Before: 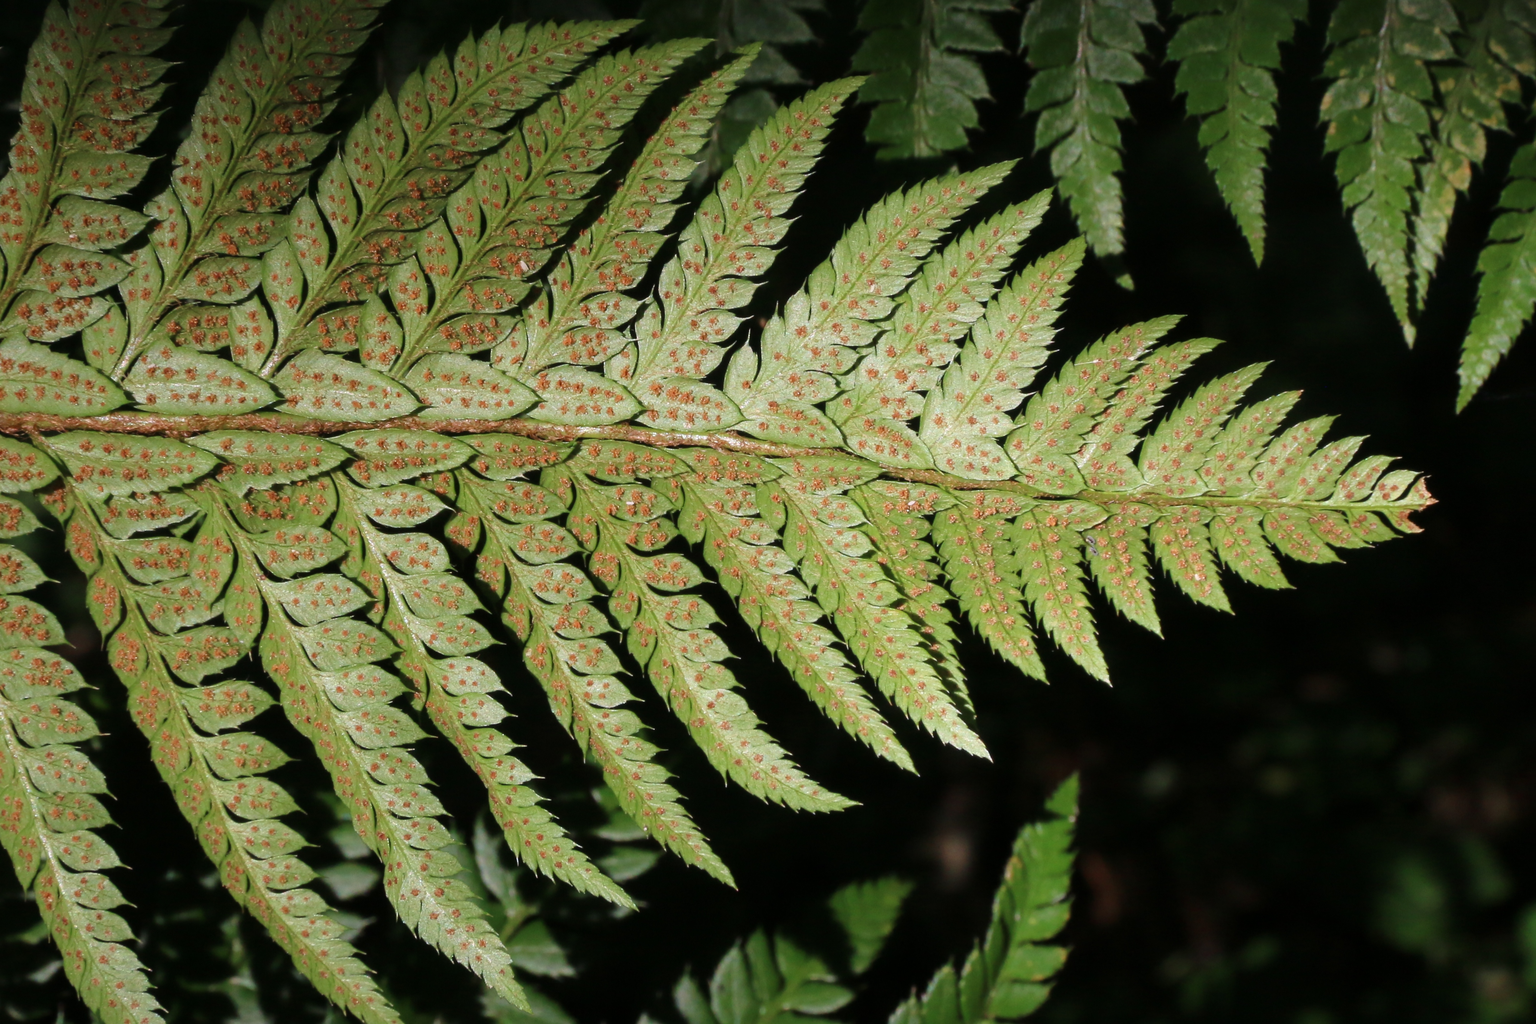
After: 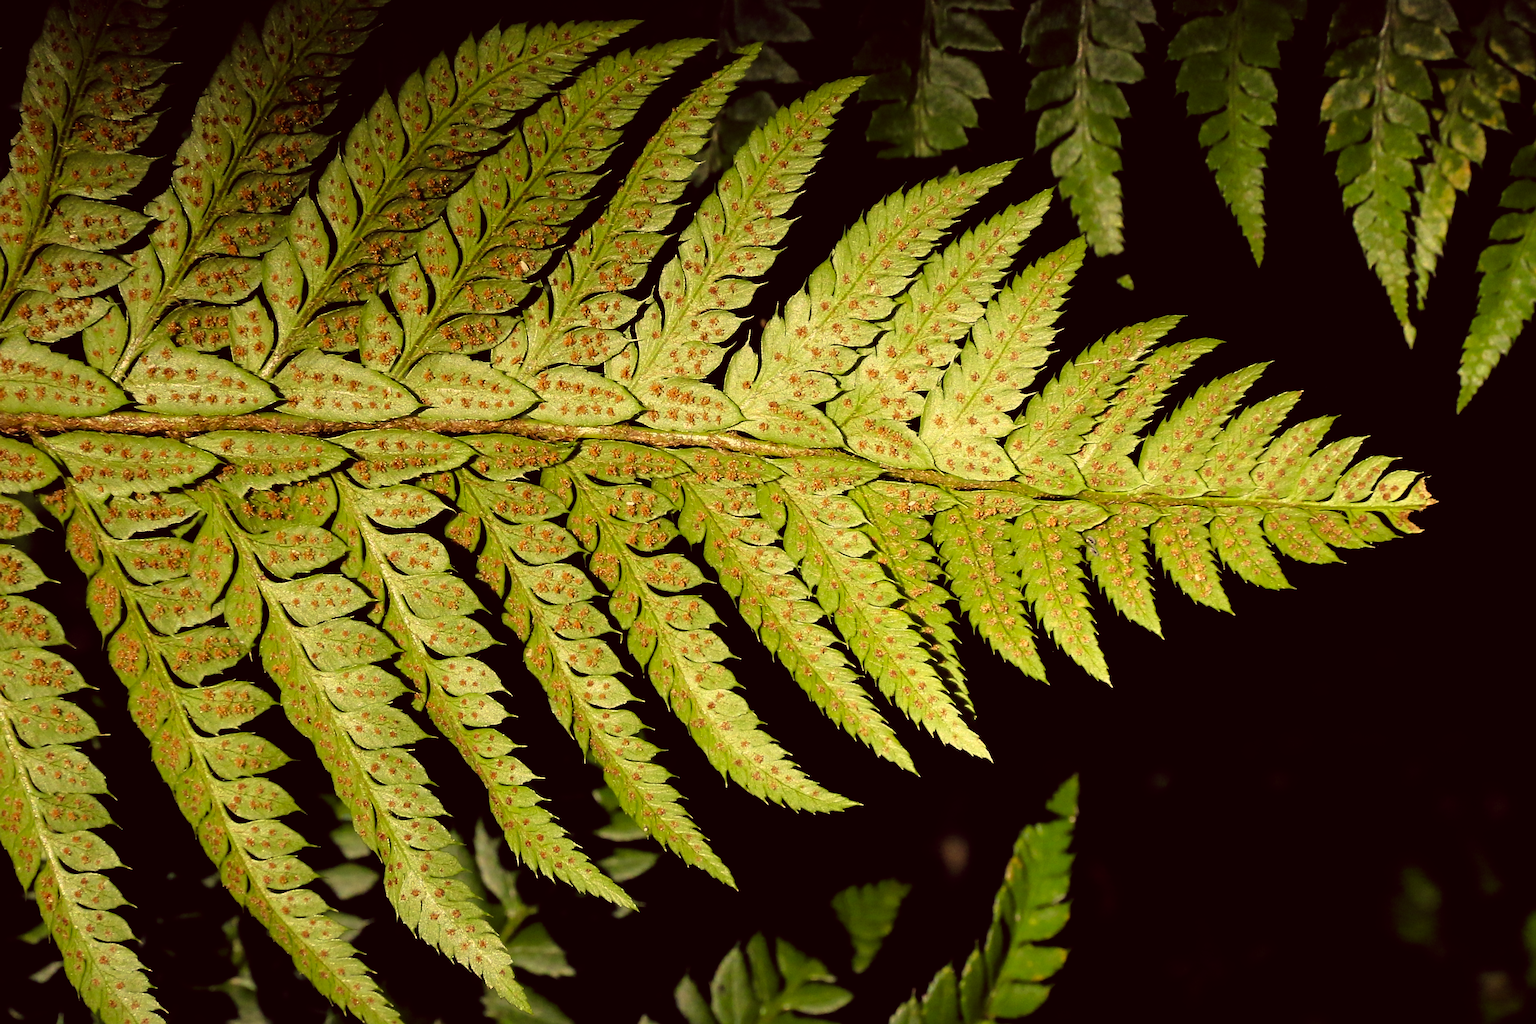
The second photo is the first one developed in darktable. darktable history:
sharpen: on, module defaults
color correction: highlights a* -0.398, highlights b* 39.82, shadows a* 9.27, shadows b* -0.369
filmic rgb: black relative exposure -8.66 EV, white relative exposure 2.73 EV, target black luminance 0%, hardness 6.28, latitude 76.72%, contrast 1.327, shadows ↔ highlights balance -0.362%
